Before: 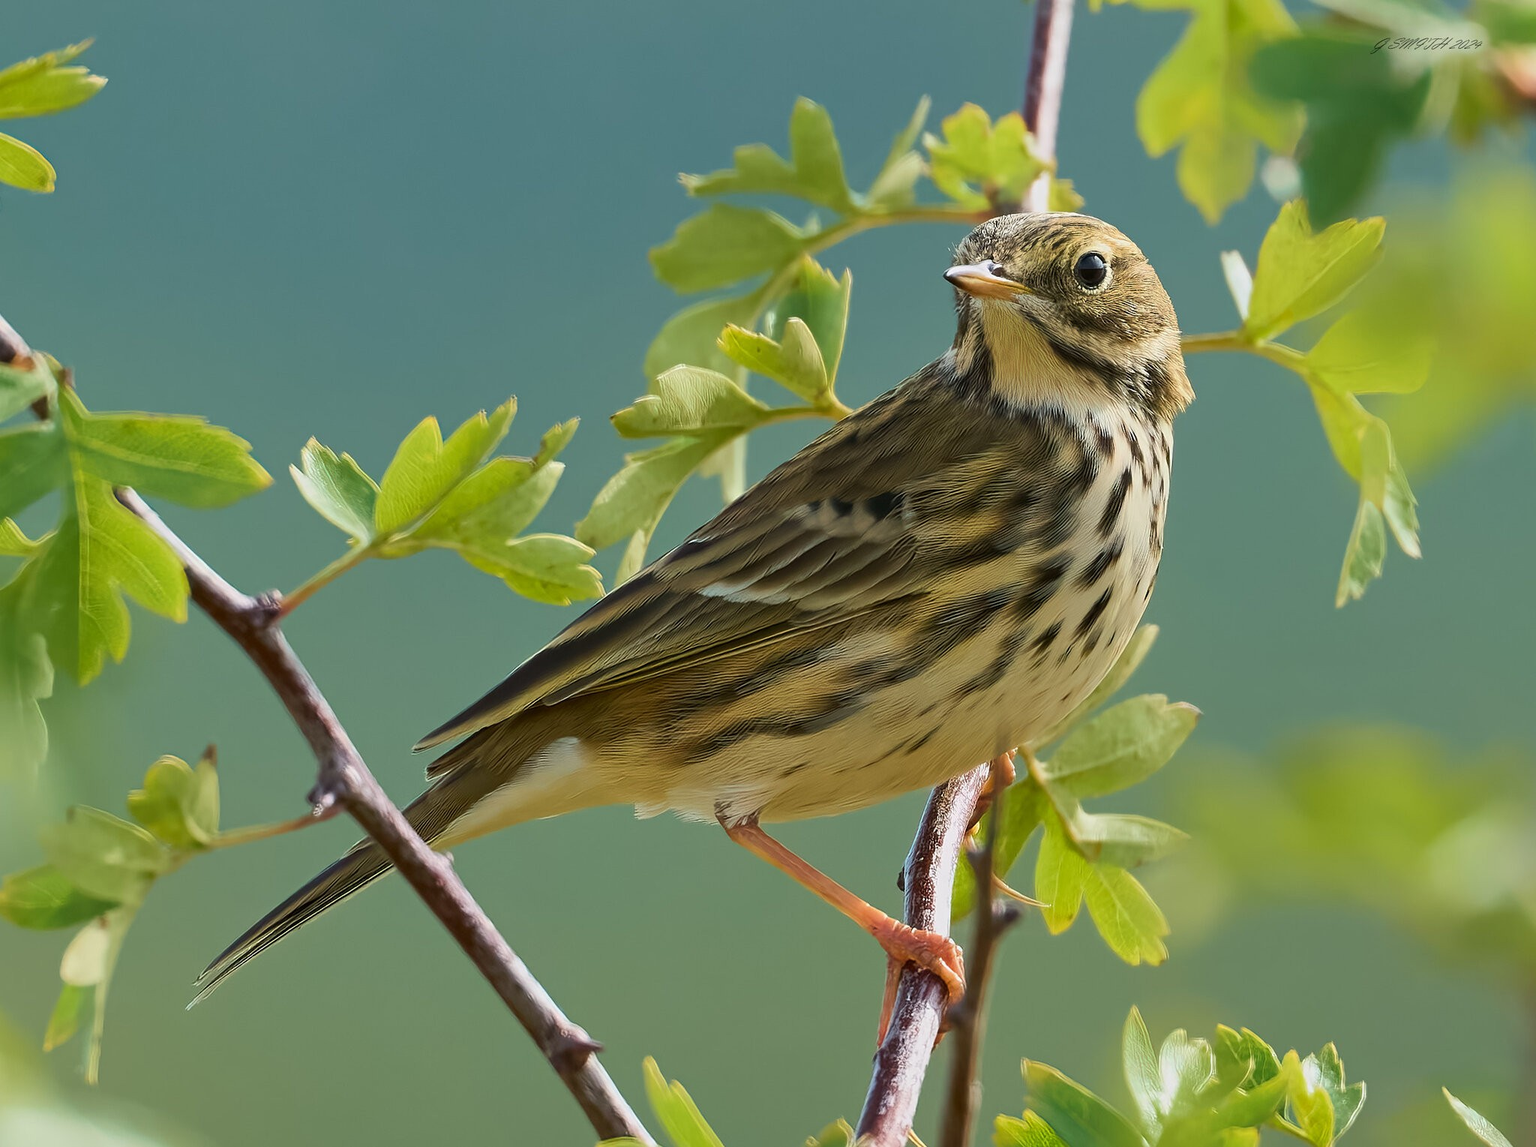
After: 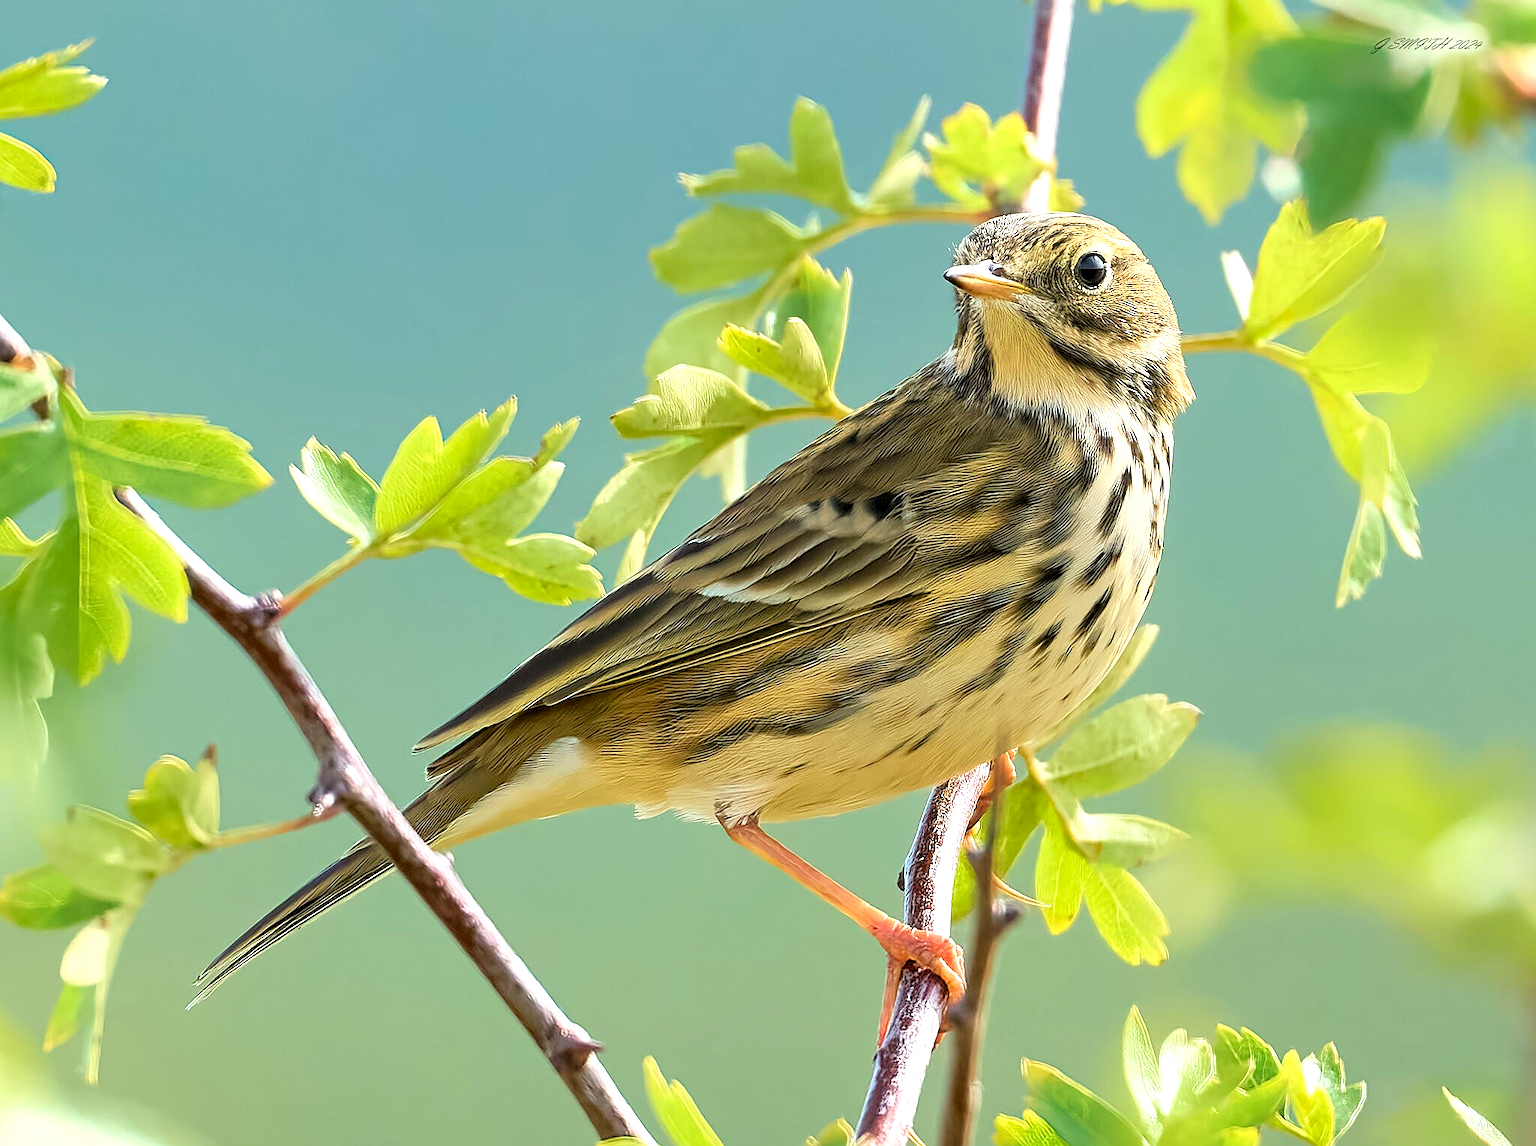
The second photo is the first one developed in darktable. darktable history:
sharpen: on, module defaults
color correction: highlights b* -0.025
tone equalizer: -8 EV -0.452 EV, -7 EV -0.405 EV, -6 EV -0.296 EV, -5 EV -0.184 EV, -3 EV 0.254 EV, -2 EV 0.348 EV, -1 EV 0.412 EV, +0 EV 0.426 EV
levels: levels [0.044, 0.416, 0.908]
local contrast: highlights 104%, shadows 97%, detail 119%, midtone range 0.2
